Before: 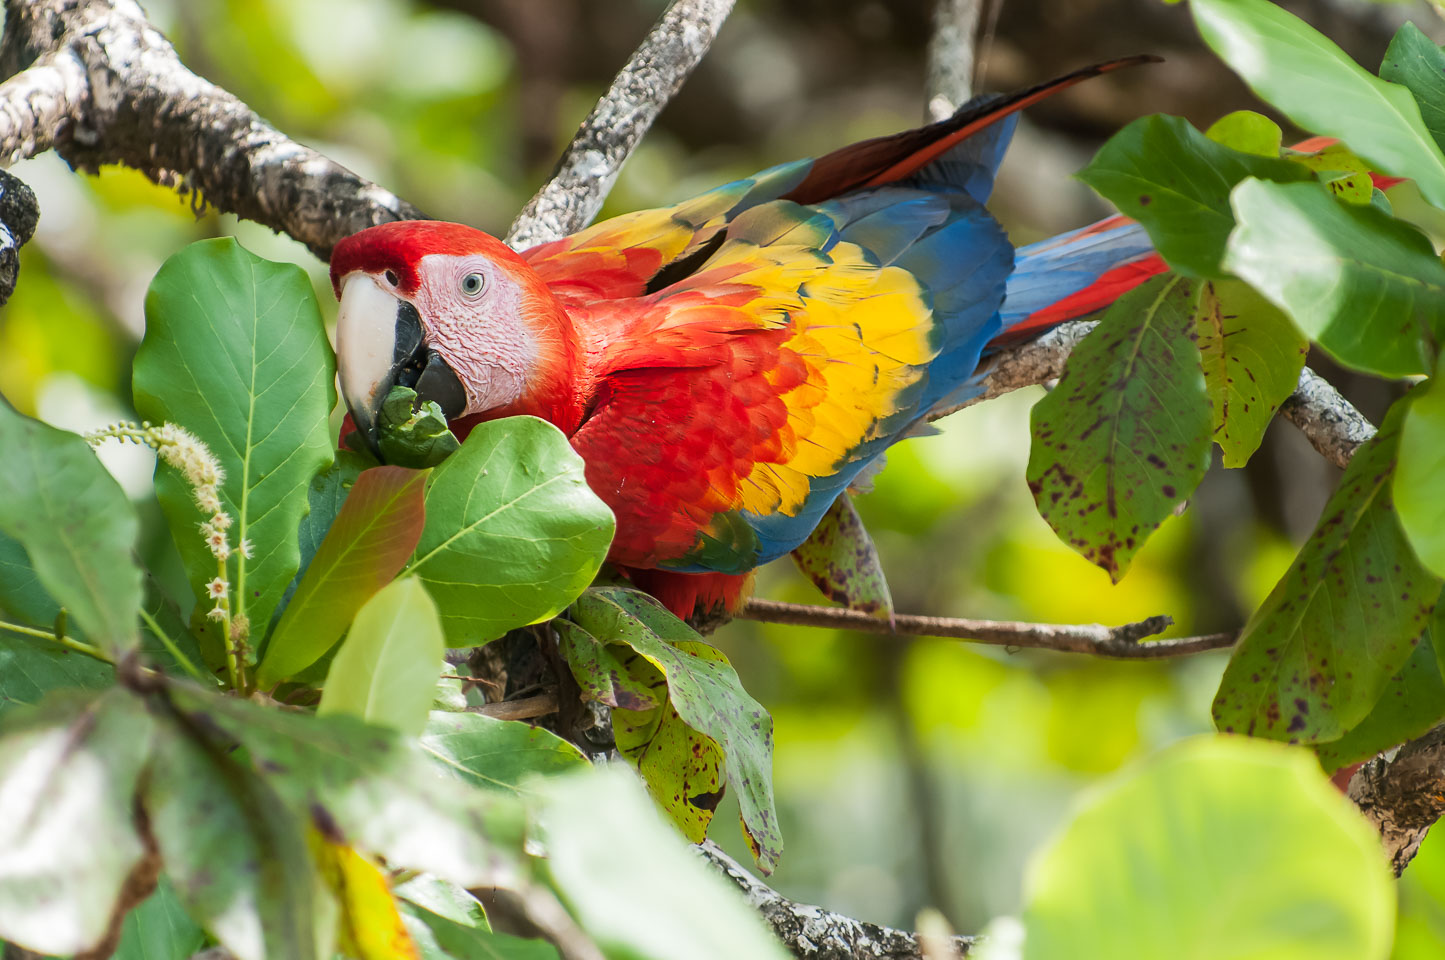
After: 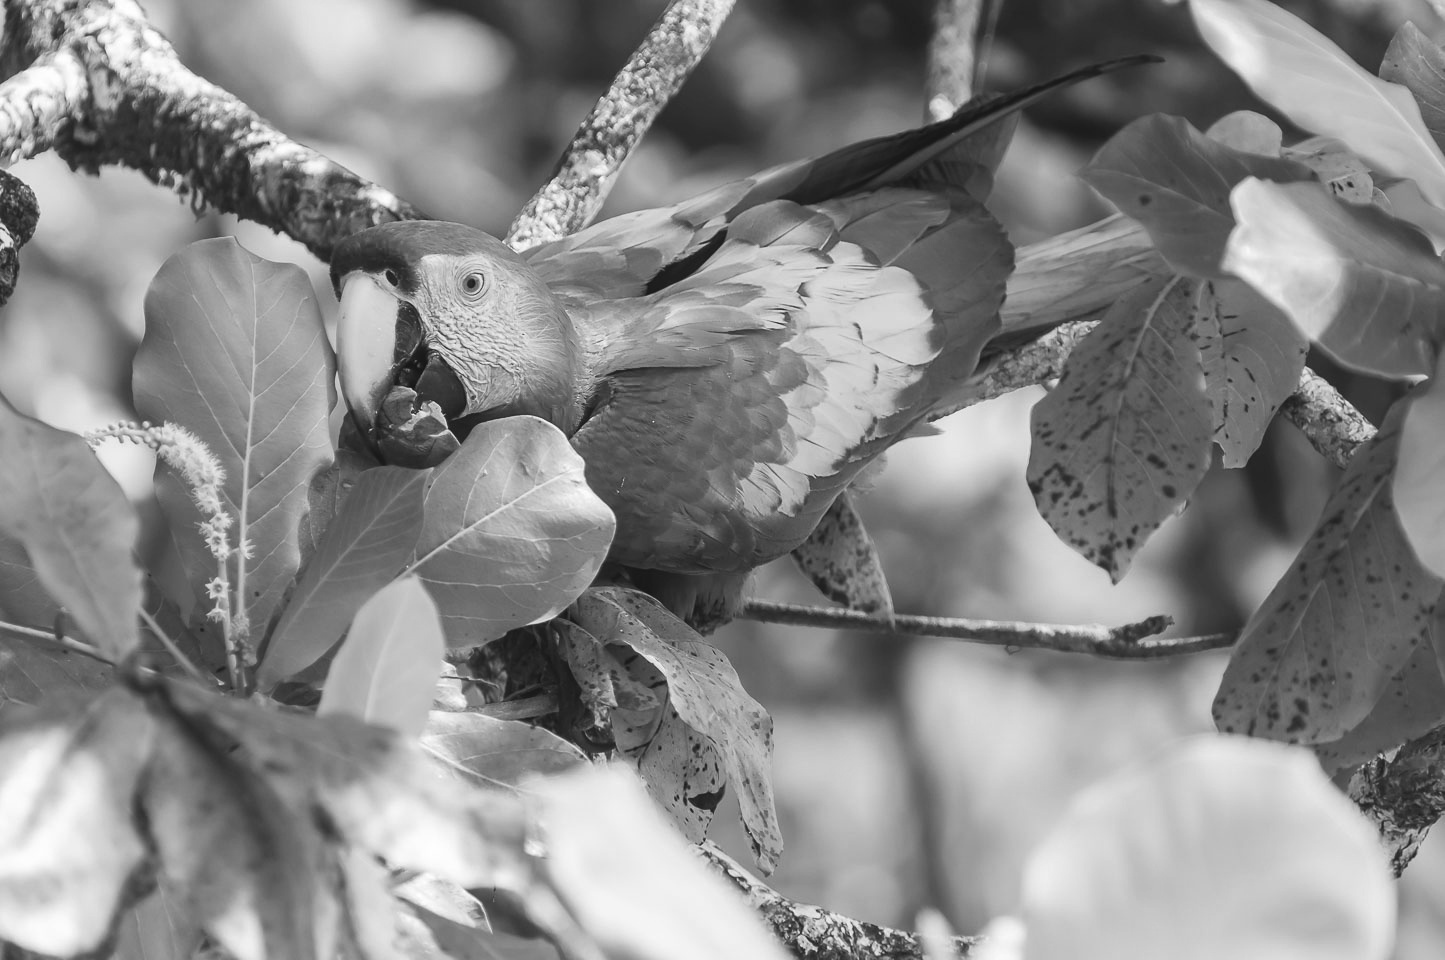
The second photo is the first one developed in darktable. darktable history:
contrast brightness saturation: saturation -1
color balance rgb: shadows lift › chroma 2%, shadows lift › hue 247.2°, power › chroma 0.3%, power › hue 25.2°, highlights gain › chroma 3%, highlights gain › hue 60°, global offset › luminance 0.75%, perceptual saturation grading › global saturation 20%, perceptual saturation grading › highlights -20%, perceptual saturation grading › shadows 30%, global vibrance 20%
